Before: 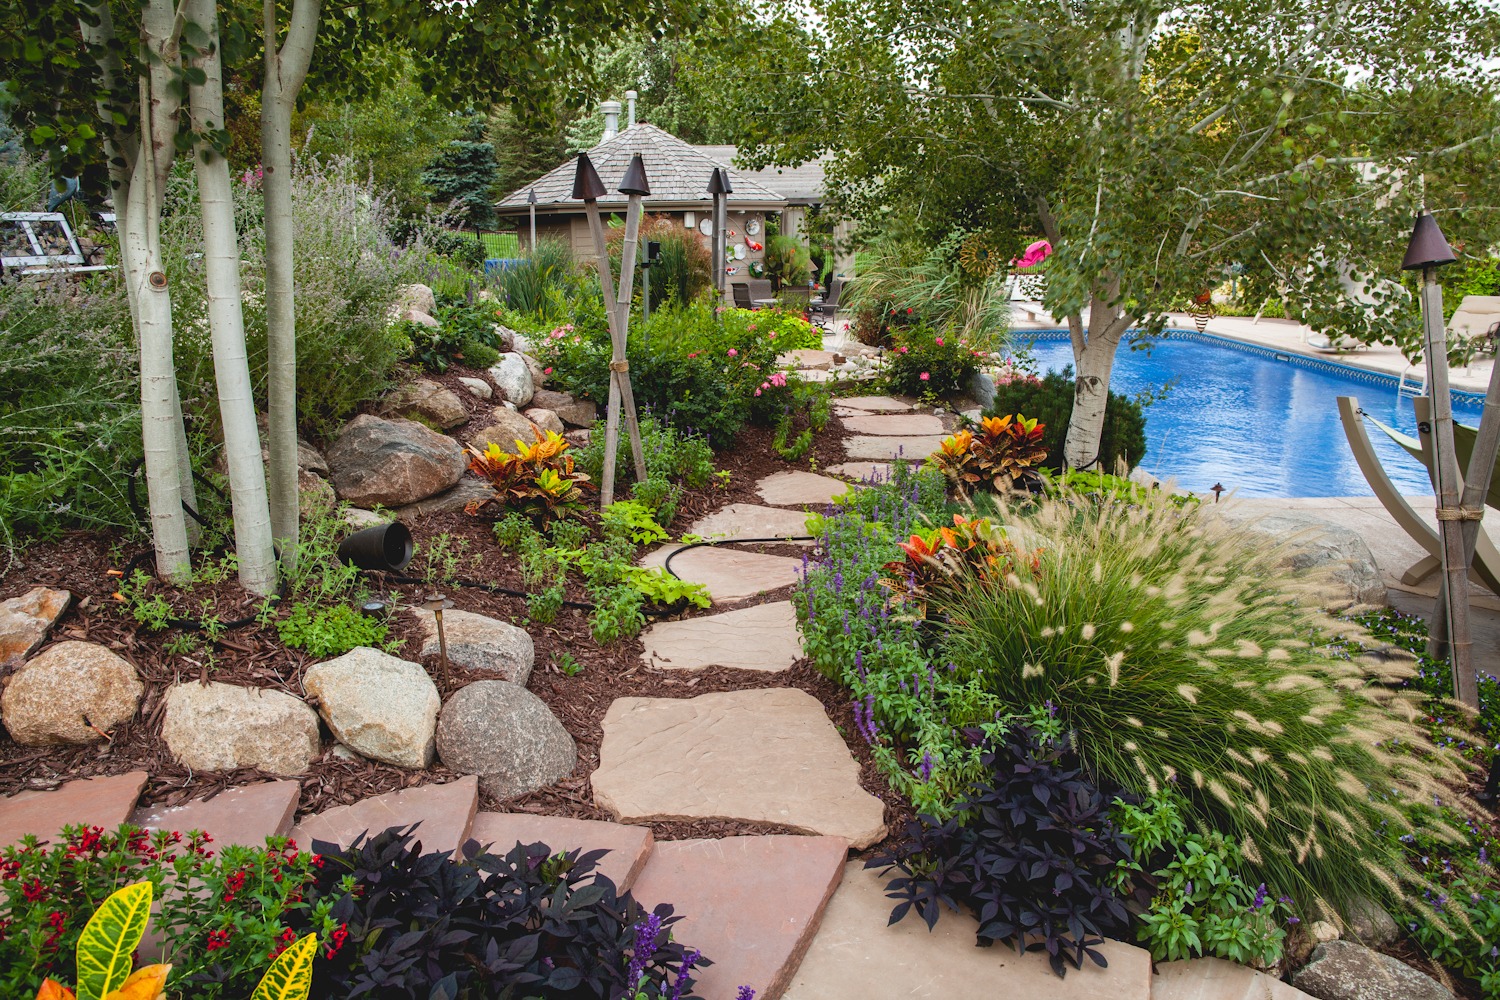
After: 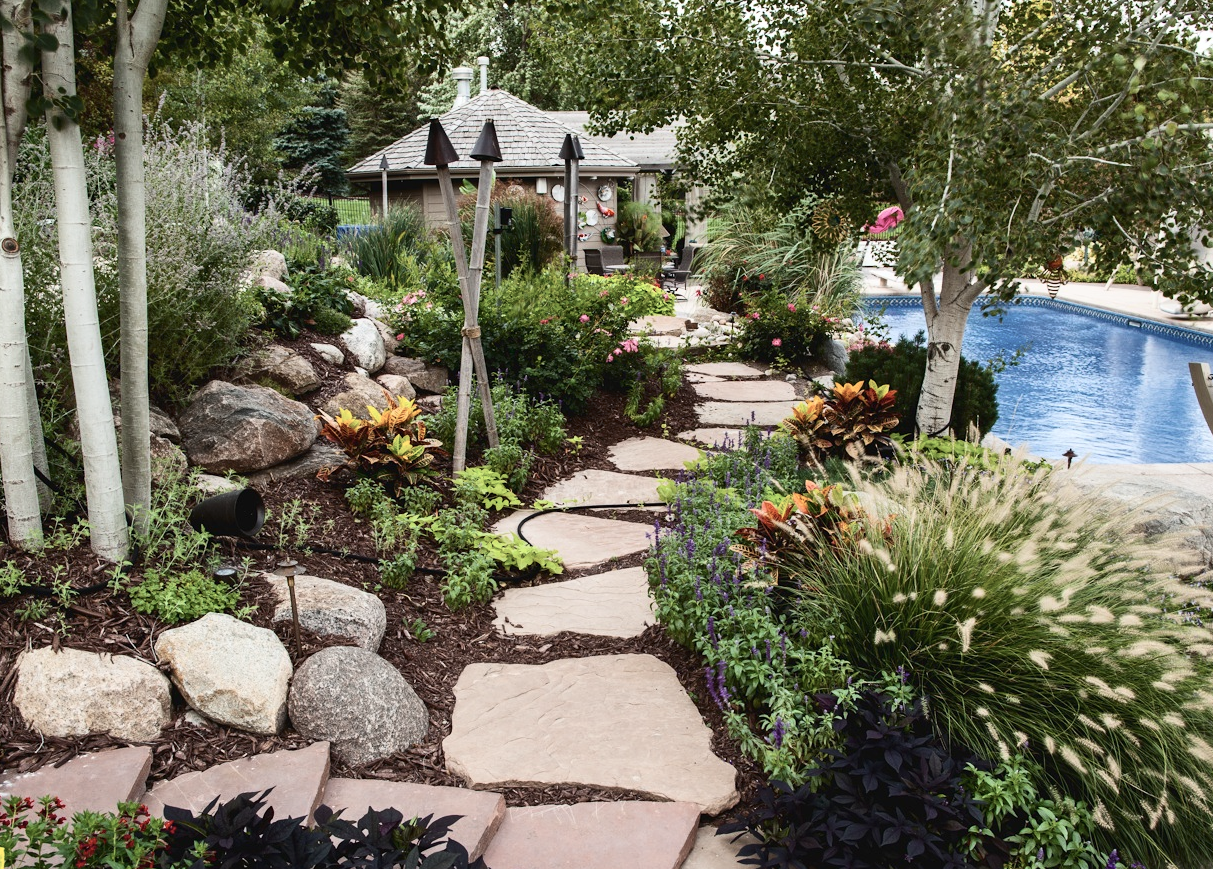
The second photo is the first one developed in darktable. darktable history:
tone equalizer: on, module defaults
crop: left 9.929%, top 3.475%, right 9.188%, bottom 9.529%
contrast brightness saturation: contrast 0.25, saturation -0.31
